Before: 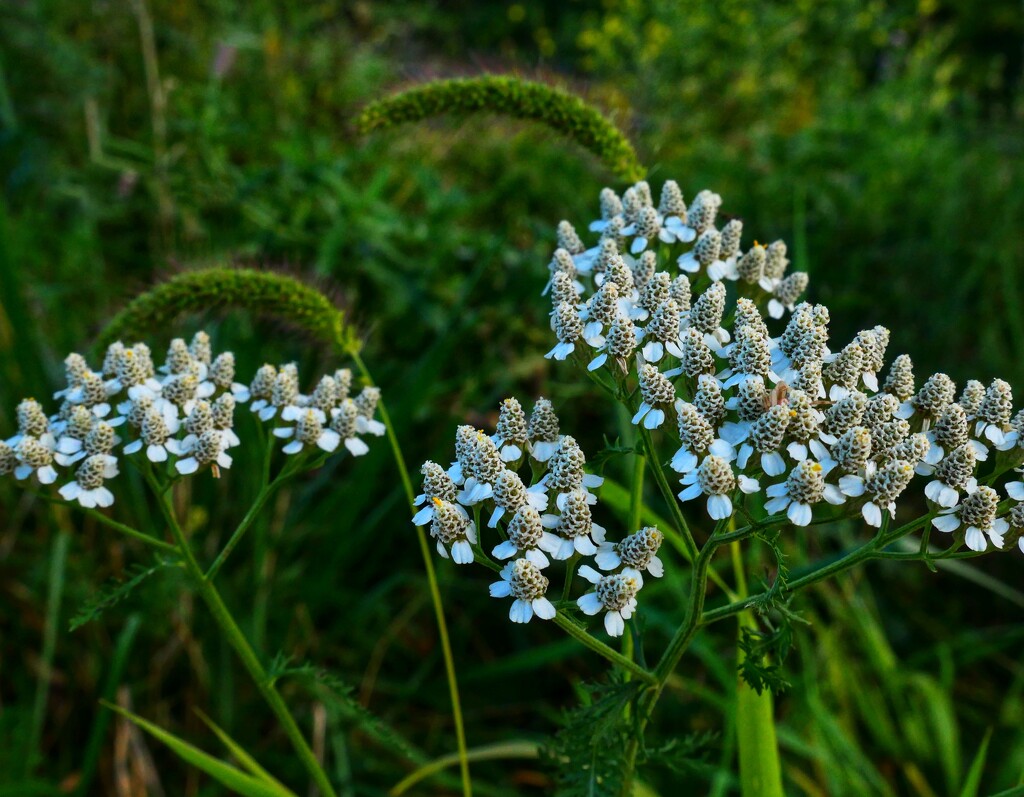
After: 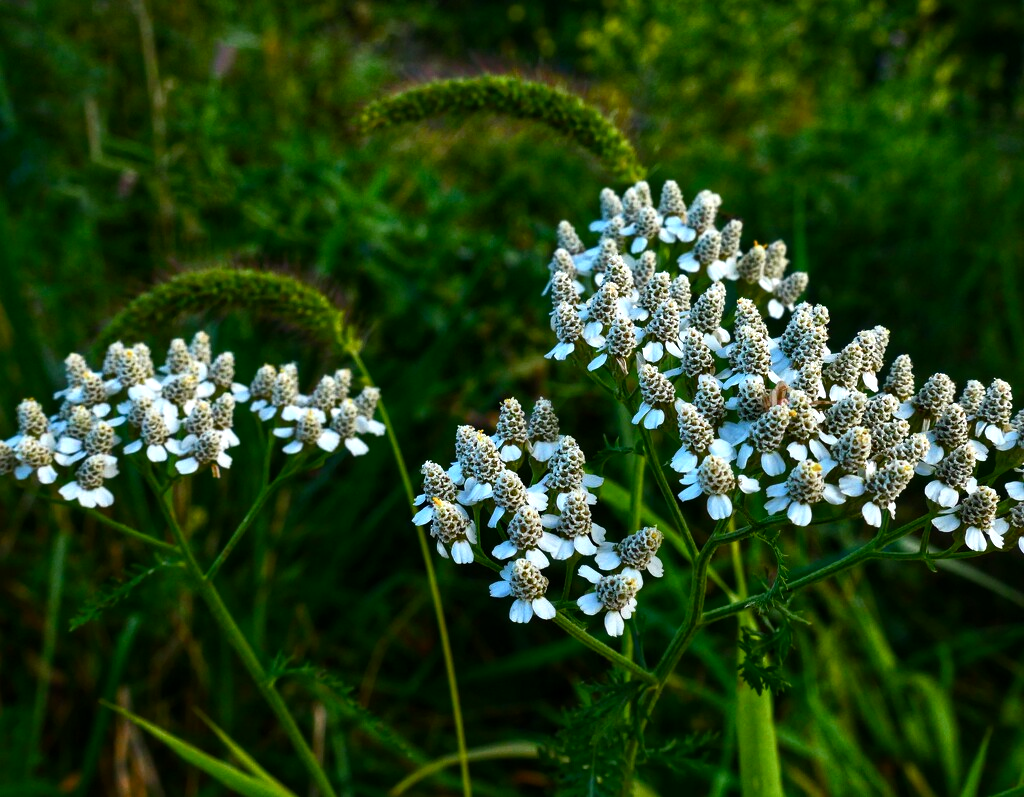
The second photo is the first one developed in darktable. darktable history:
color balance rgb: shadows lift › hue 84.49°, perceptual saturation grading › global saturation 0.742%, perceptual saturation grading › highlights -25.602%, perceptual saturation grading › shadows 29.535%, perceptual brilliance grading › global brilliance 15.444%, perceptual brilliance grading › shadows -34.576%, global vibrance 20%
